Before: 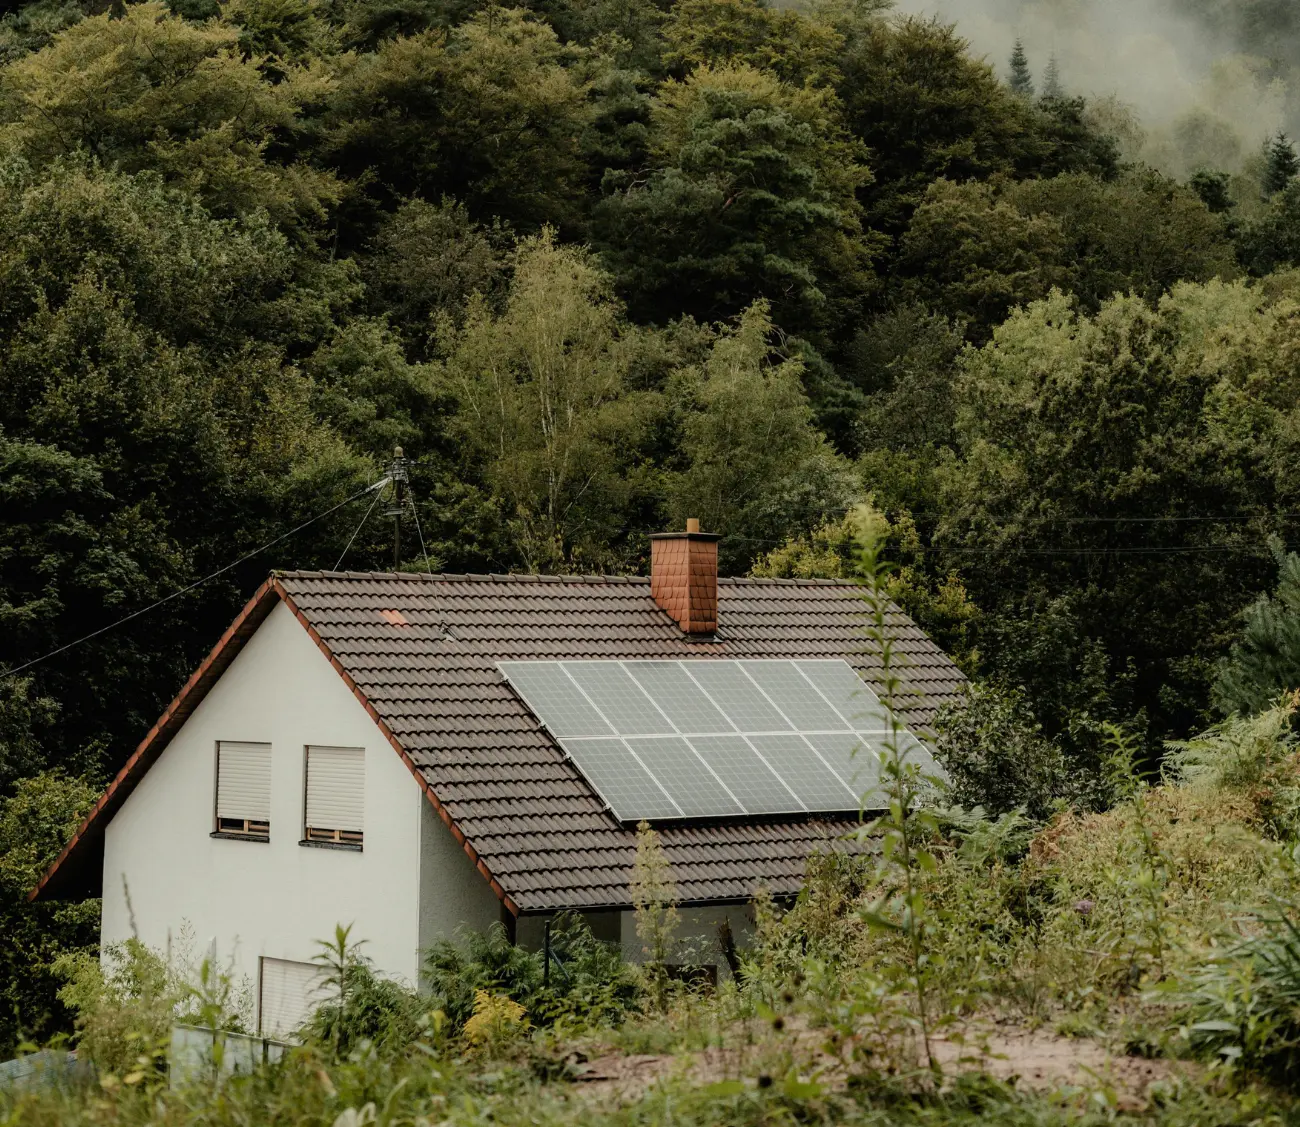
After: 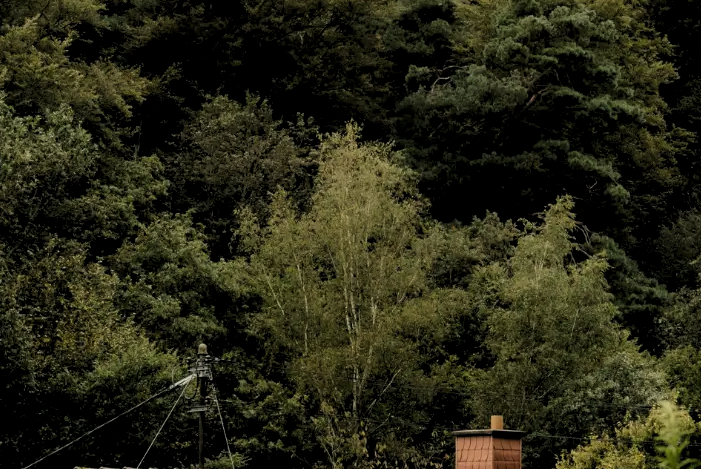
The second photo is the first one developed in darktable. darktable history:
crop: left 15.121%, top 9.191%, right 30.944%, bottom 49.193%
levels: levels [0.062, 0.494, 0.925]
